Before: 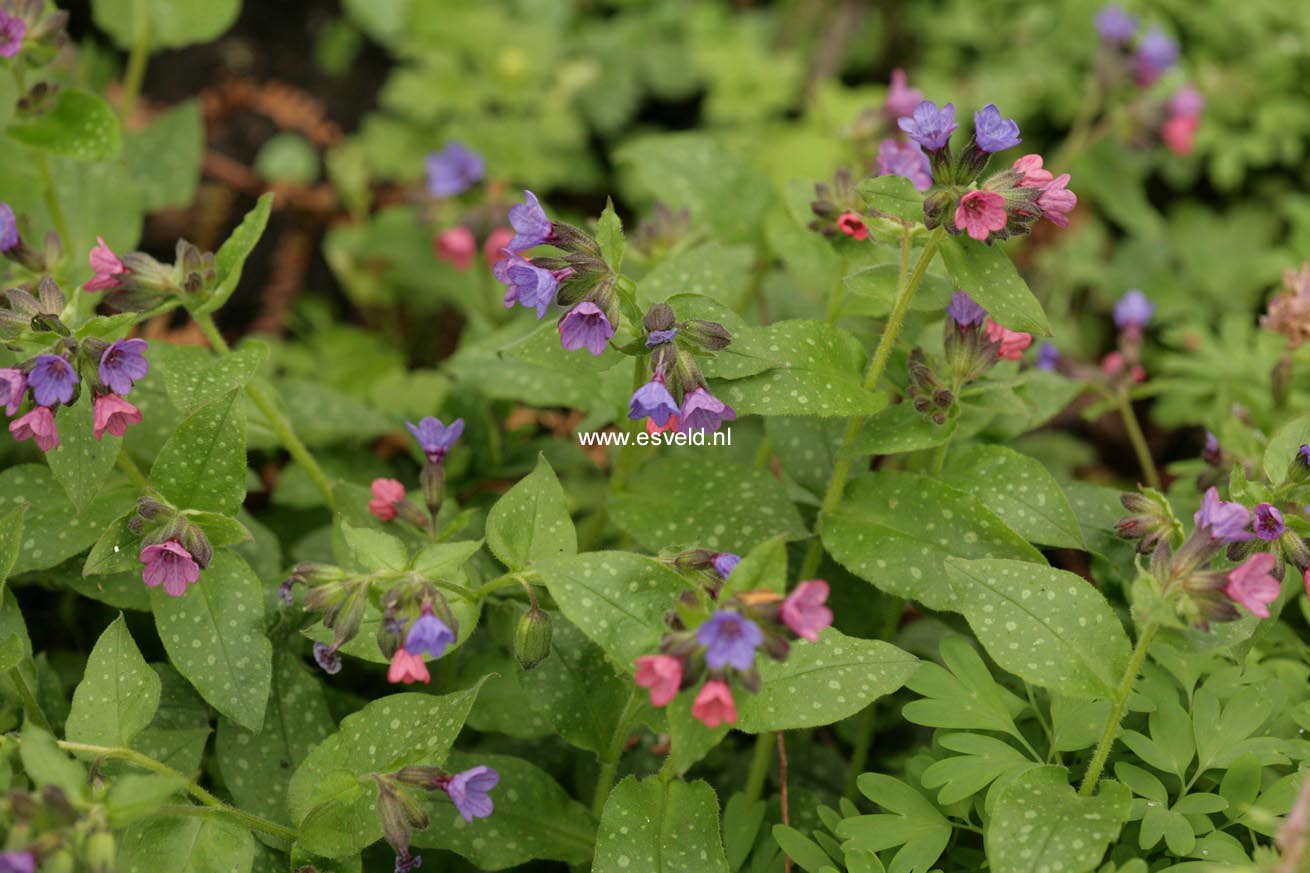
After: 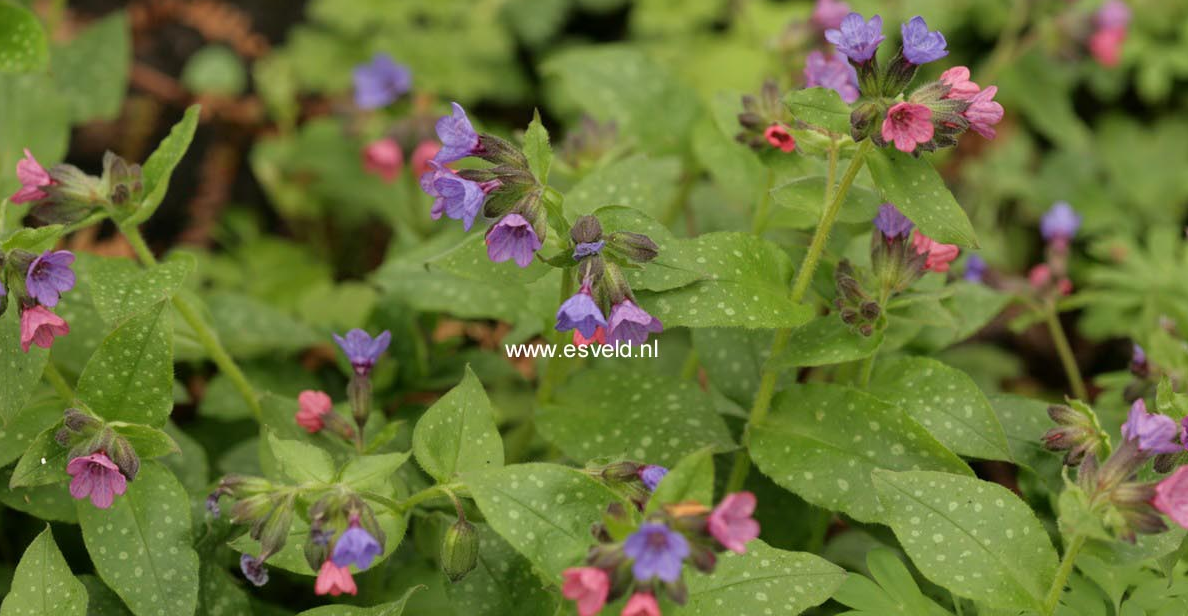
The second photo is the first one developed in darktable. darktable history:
crop: left 5.59%, top 10.192%, right 3.662%, bottom 19.178%
